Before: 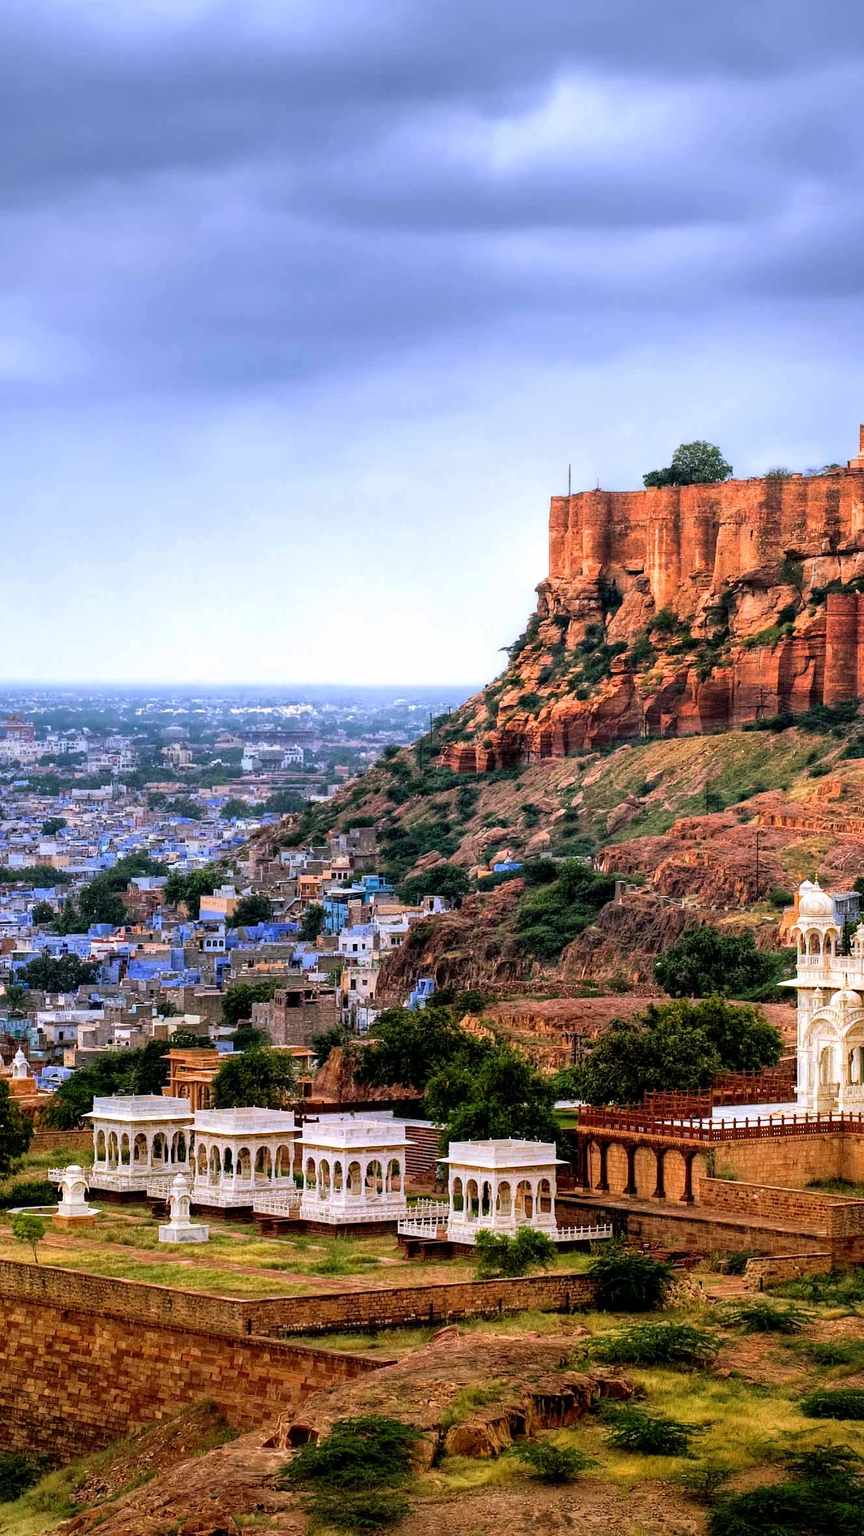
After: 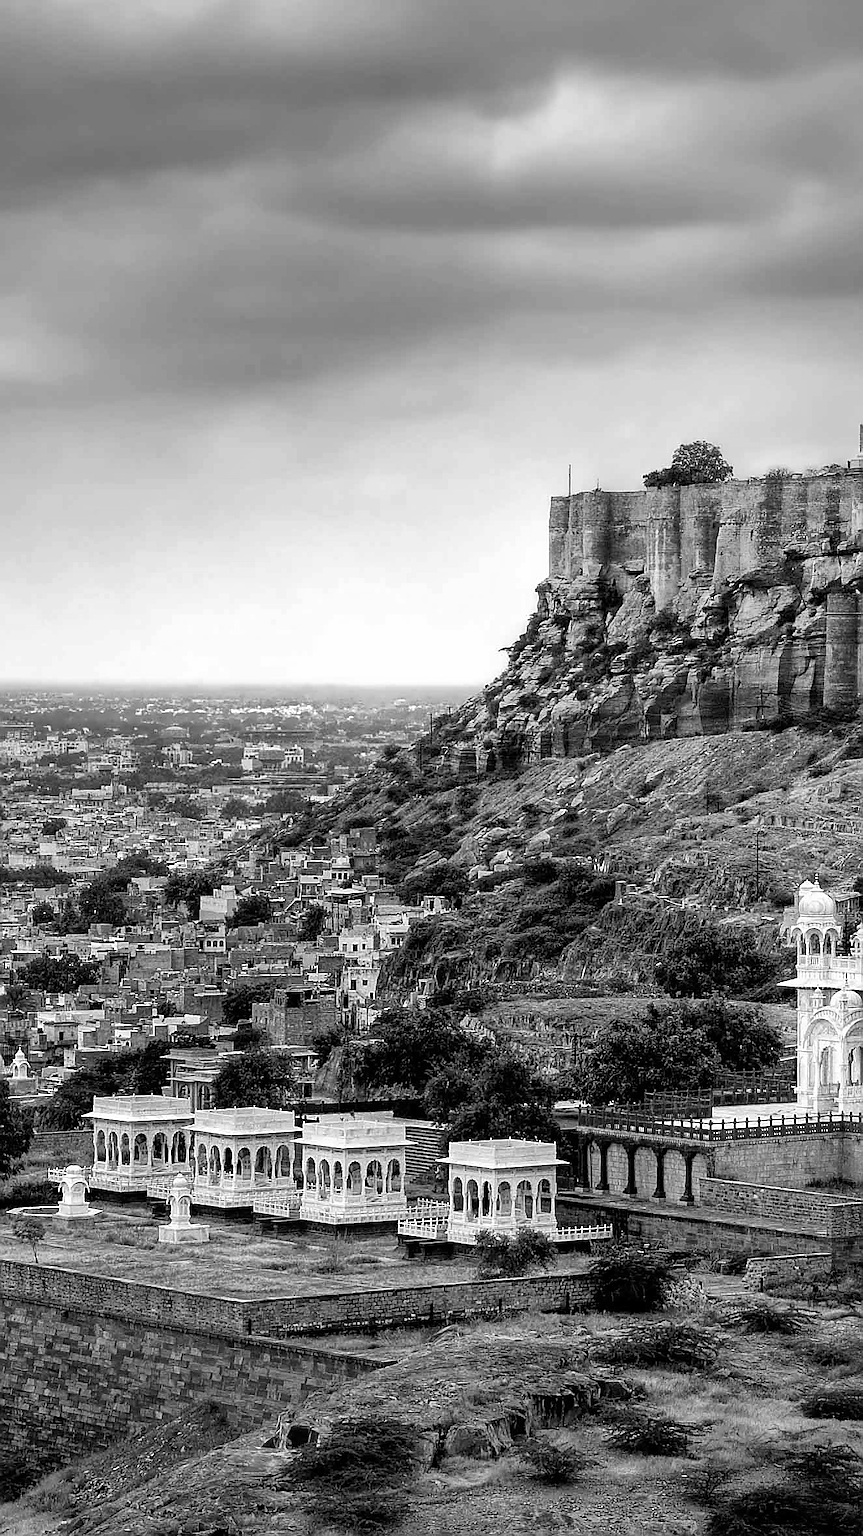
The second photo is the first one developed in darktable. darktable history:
shadows and highlights: radius 337.17, shadows 29.01, soften with gaussian
monochrome: on, module defaults
sharpen: radius 1.4, amount 1.25, threshold 0.7
